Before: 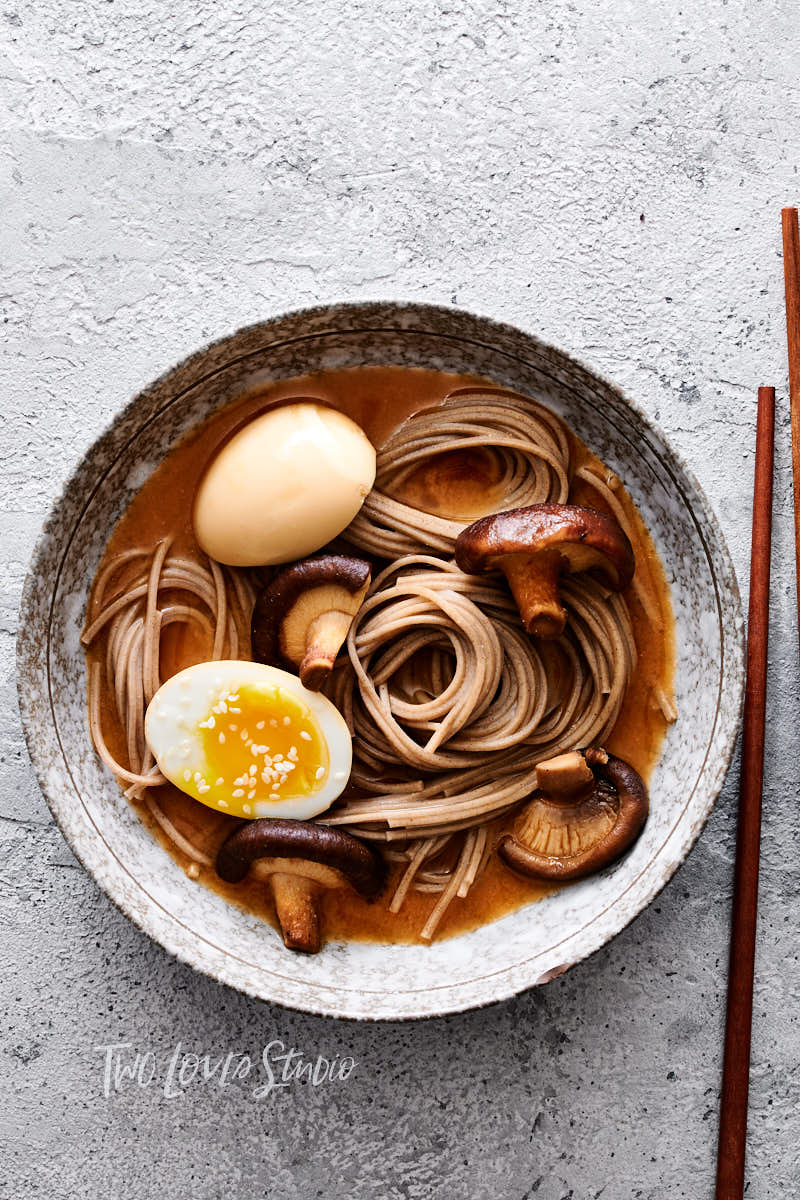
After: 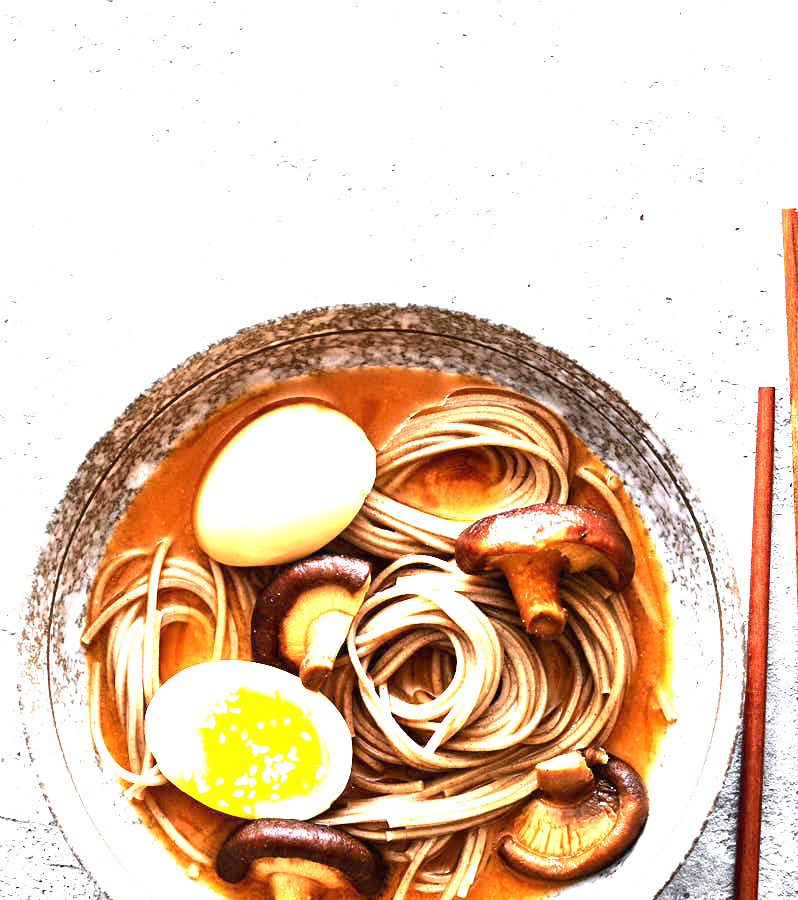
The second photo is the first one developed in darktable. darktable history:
exposure: black level correction 0, exposure 2.088 EV, compensate exposure bias true, compensate highlight preservation false
crop: bottom 24.967%
